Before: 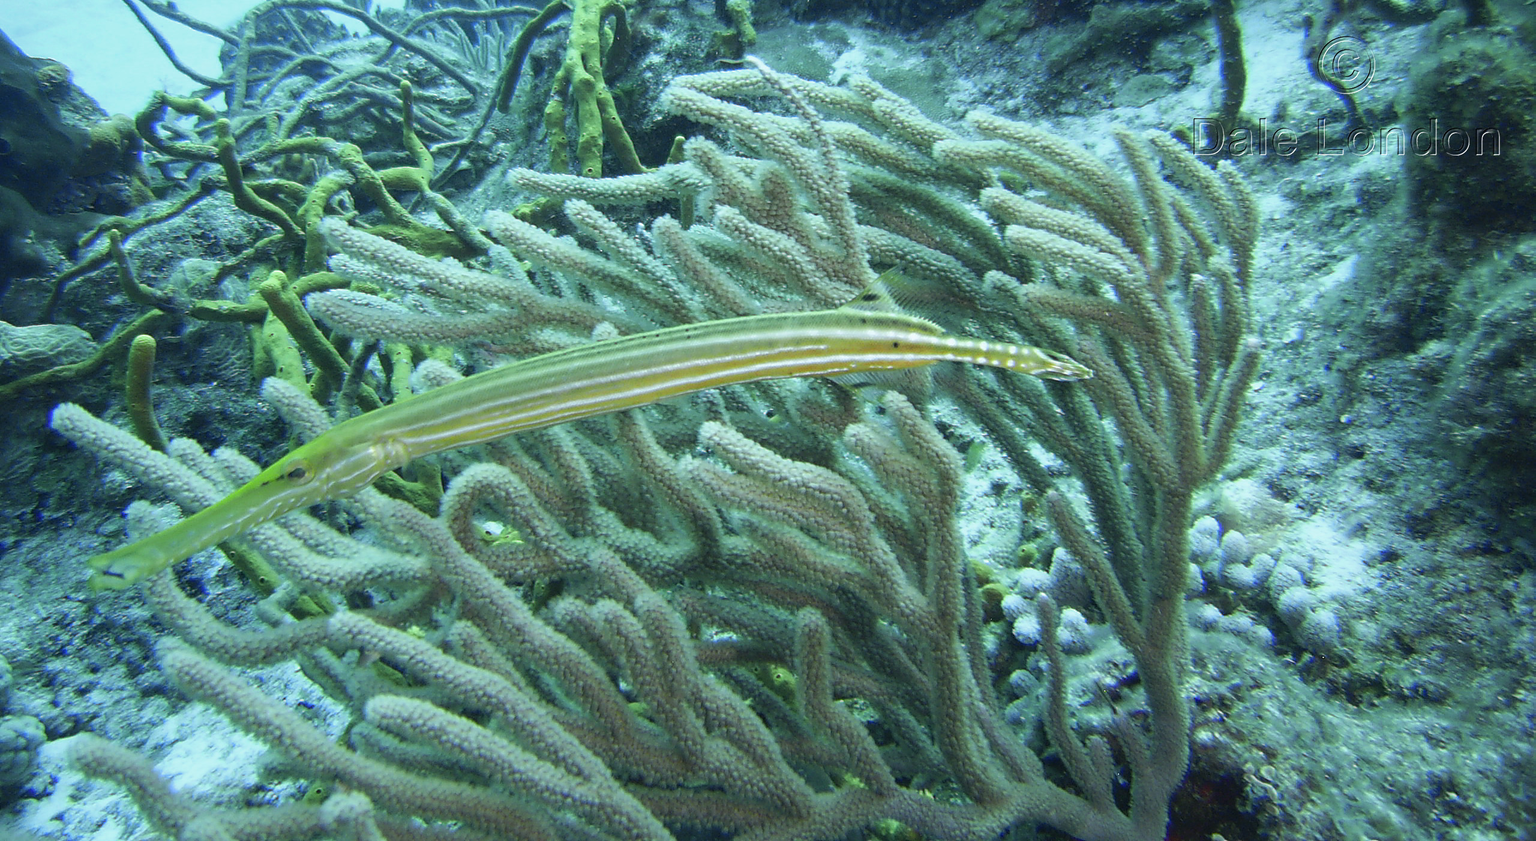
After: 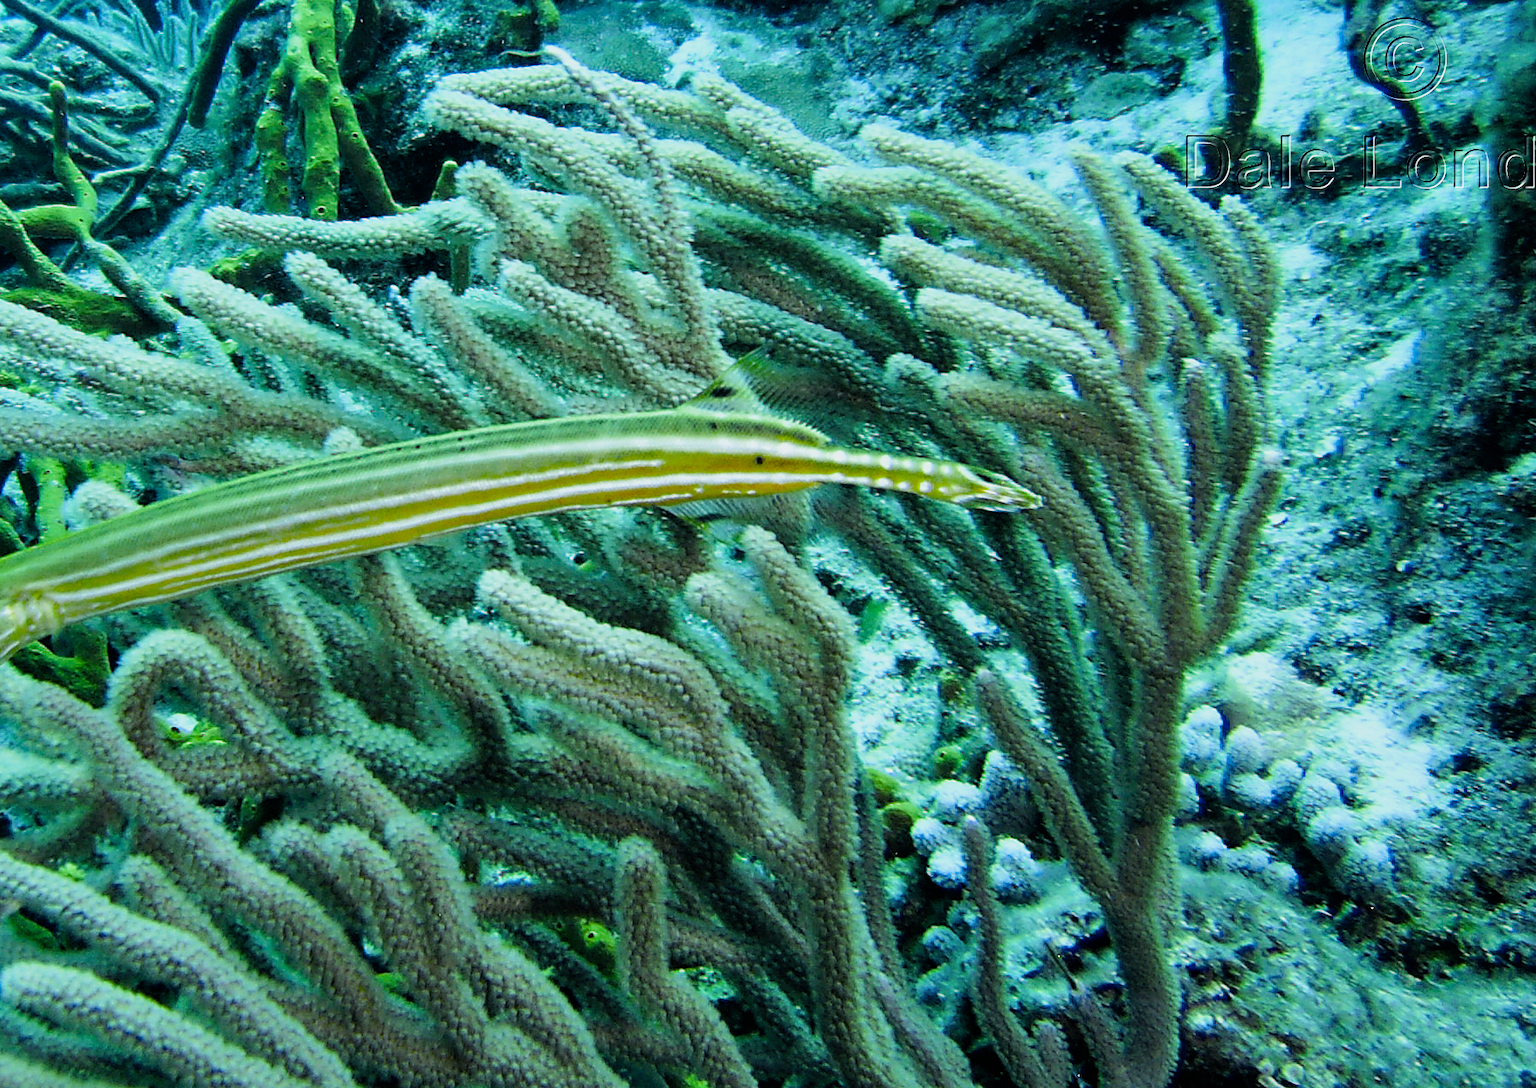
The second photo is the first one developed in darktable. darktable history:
color balance rgb: linear chroma grading › global chroma 15.021%, perceptual saturation grading › global saturation 25.689%, global vibrance 10.15%, saturation formula JzAzBz (2021)
crop and rotate: left 23.835%, top 2.899%, right 6.363%, bottom 6.764%
tone equalizer: on, module defaults
shadows and highlights: low approximation 0.01, soften with gaussian
filmic rgb: black relative exposure -5.13 EV, white relative exposure 3.56 EV, hardness 3.16, contrast 1.495, highlights saturation mix -49.74%
